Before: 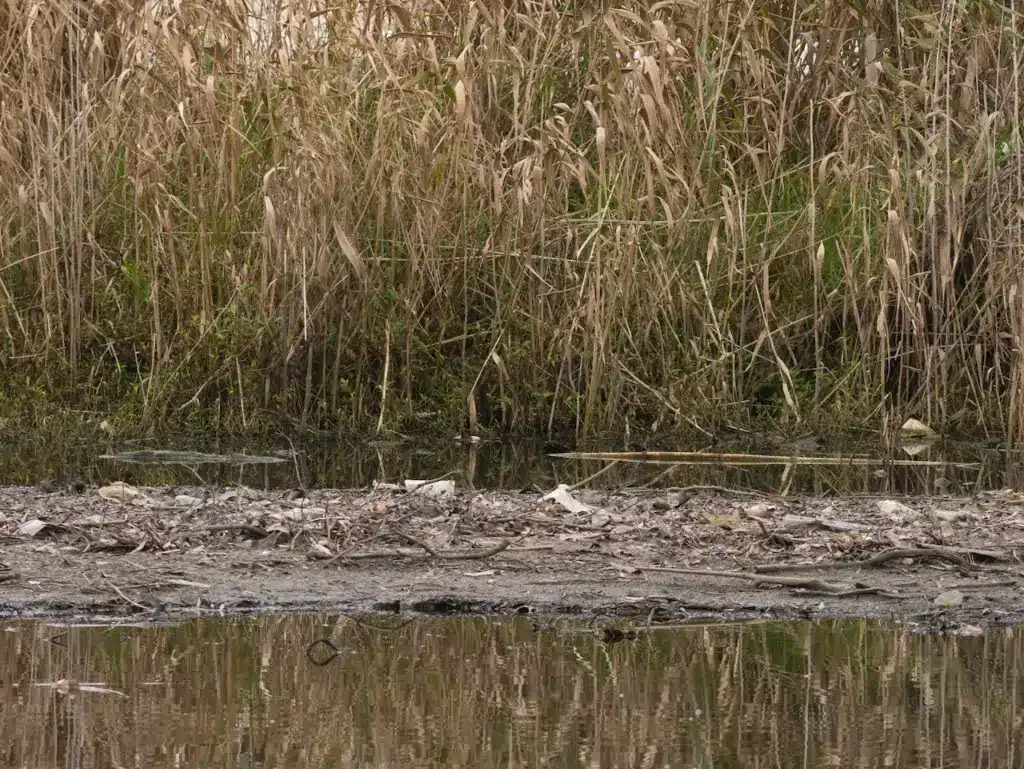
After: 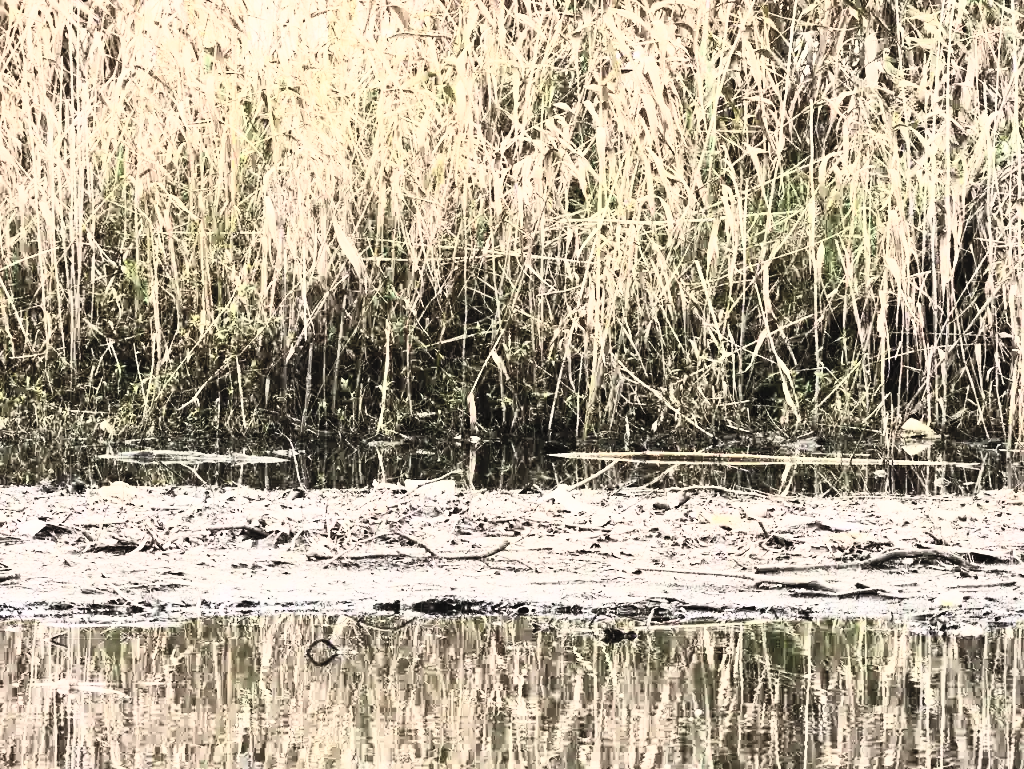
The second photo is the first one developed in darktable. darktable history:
rgb curve: curves: ch0 [(0, 0) (0.21, 0.15) (0.24, 0.21) (0.5, 0.75) (0.75, 0.96) (0.89, 0.99) (1, 1)]; ch1 [(0, 0.02) (0.21, 0.13) (0.25, 0.2) (0.5, 0.67) (0.75, 0.9) (0.89, 0.97) (1, 1)]; ch2 [(0, 0.02) (0.21, 0.13) (0.25, 0.2) (0.5, 0.67) (0.75, 0.9) (0.89, 0.97) (1, 1)], compensate middle gray true
contrast brightness saturation: contrast 0.57, brightness 0.57, saturation -0.34
